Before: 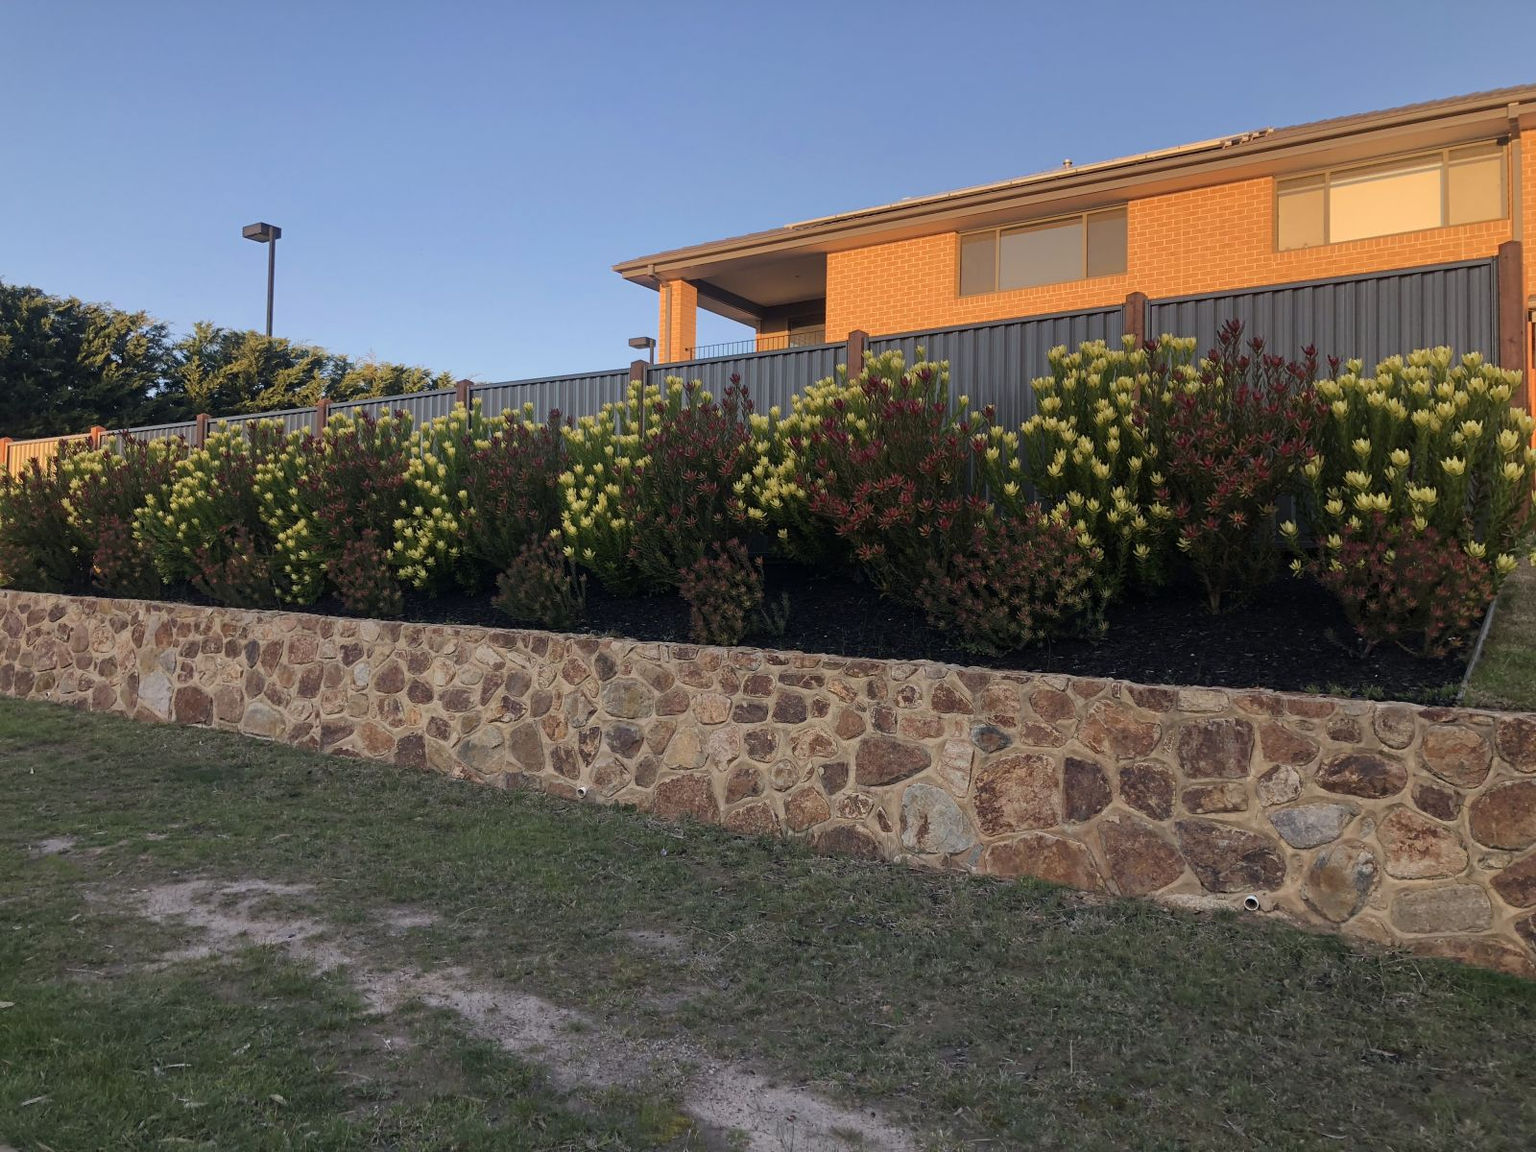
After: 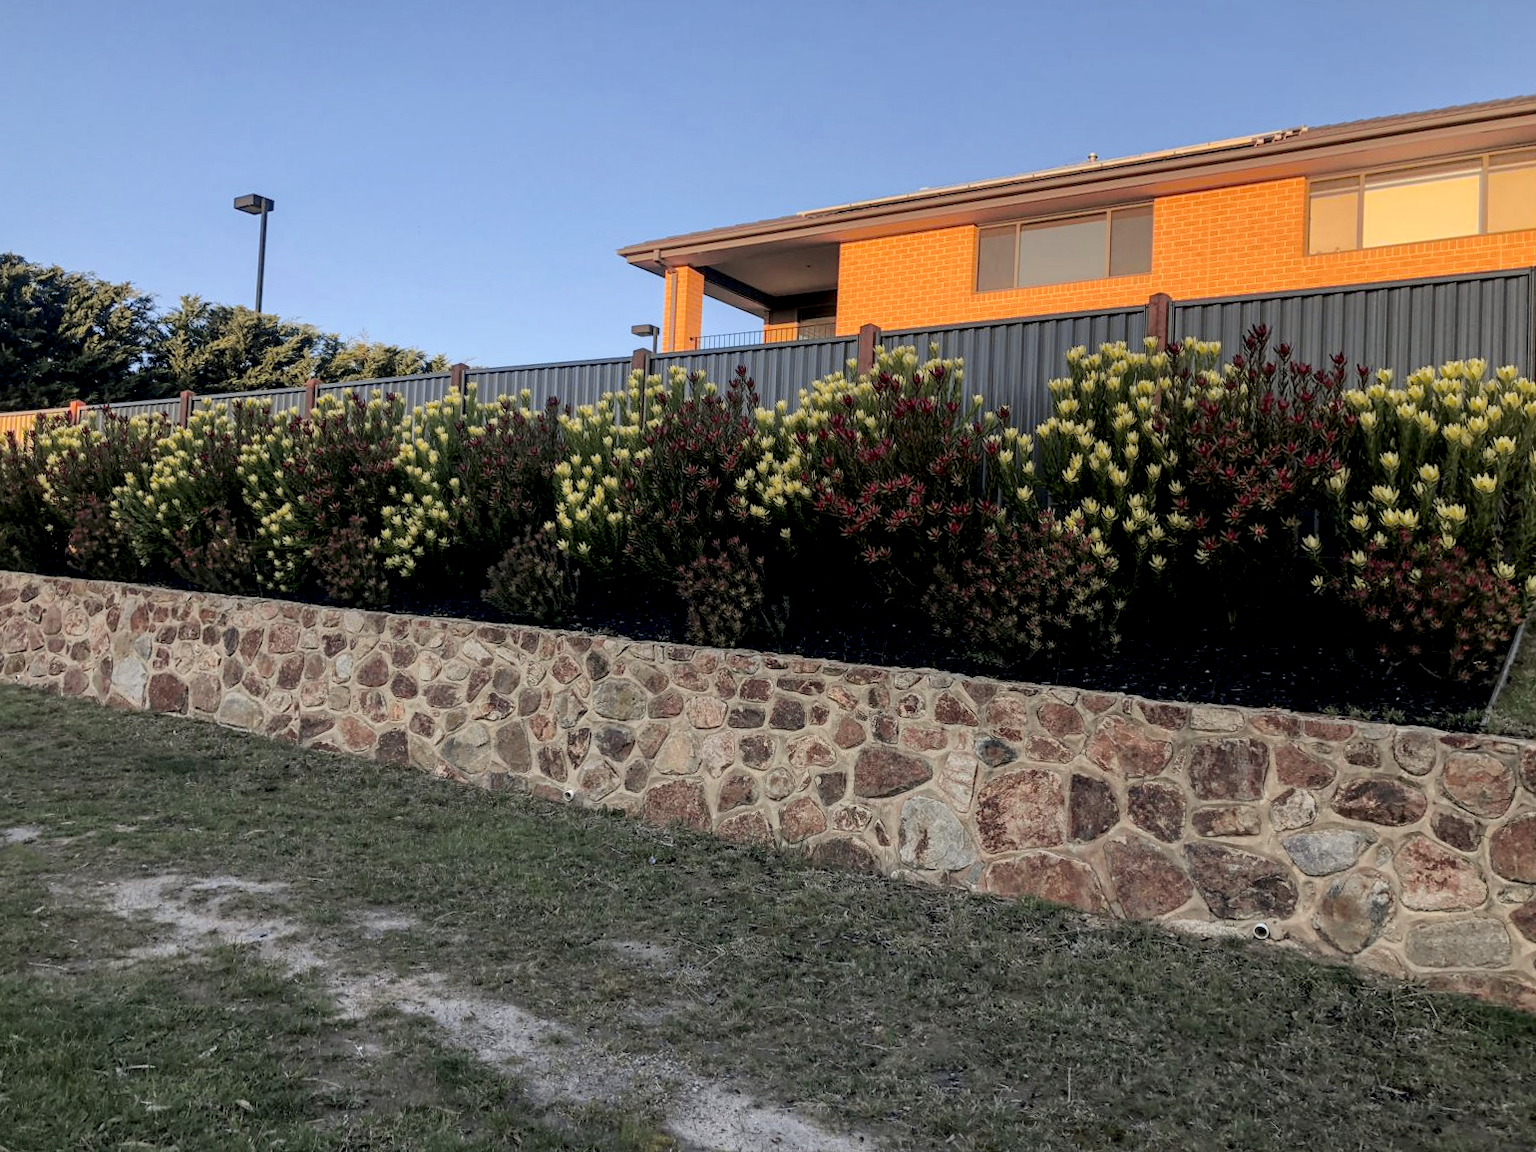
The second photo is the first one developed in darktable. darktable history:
exposure: black level correction 0.005, exposure 0.001 EV, compensate highlight preservation false
local contrast: detail 140%
crop and rotate: angle -1.69°
tone curve: curves: ch0 [(0, 0) (0.07, 0.052) (0.23, 0.254) (0.486, 0.53) (0.822, 0.825) (0.994, 0.955)]; ch1 [(0, 0) (0.226, 0.261) (0.379, 0.442) (0.469, 0.472) (0.495, 0.495) (0.514, 0.504) (0.561, 0.568) (0.59, 0.612) (1, 1)]; ch2 [(0, 0) (0.269, 0.299) (0.459, 0.441) (0.498, 0.499) (0.523, 0.52) (0.586, 0.569) (0.635, 0.617) (0.659, 0.681) (0.718, 0.764) (1, 1)], color space Lab, independent channels, preserve colors none
